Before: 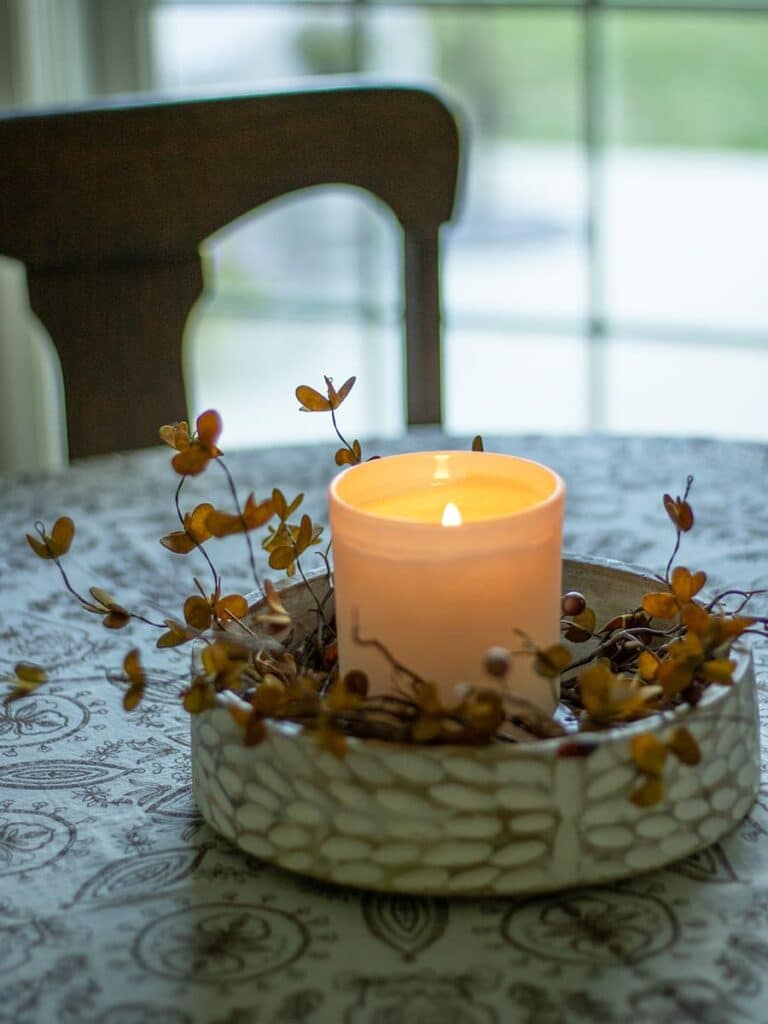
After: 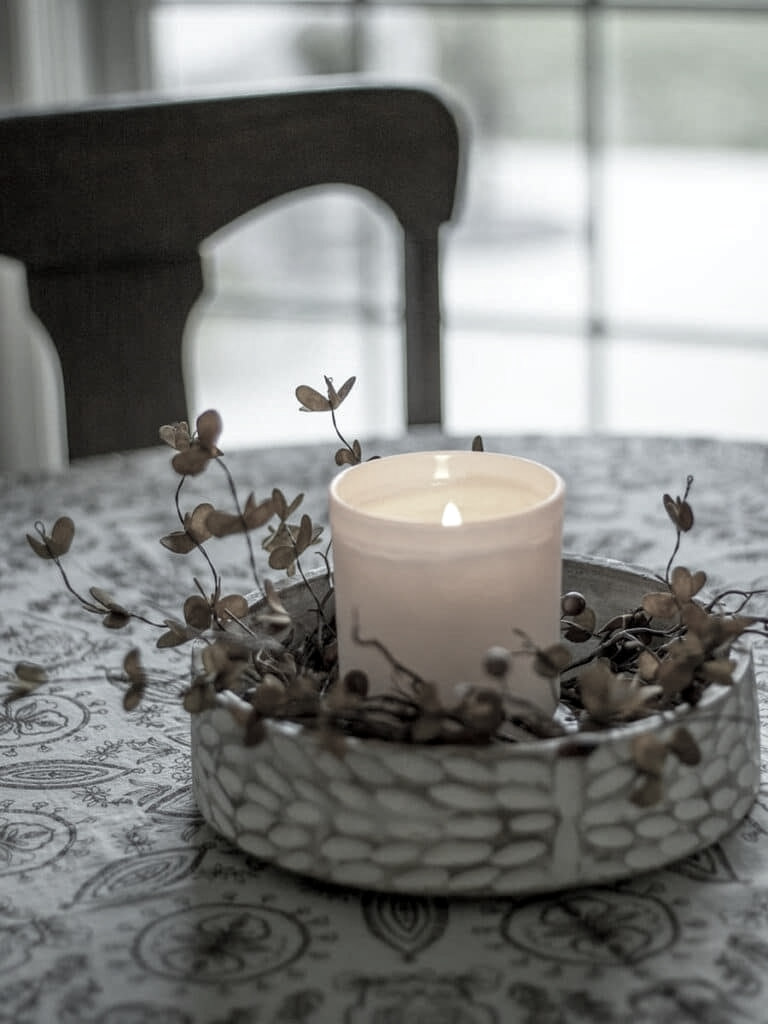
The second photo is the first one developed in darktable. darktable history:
color correction: saturation 0.2
tone equalizer: on, module defaults
local contrast: highlights 100%, shadows 100%, detail 120%, midtone range 0.2
exposure: compensate highlight preservation false
